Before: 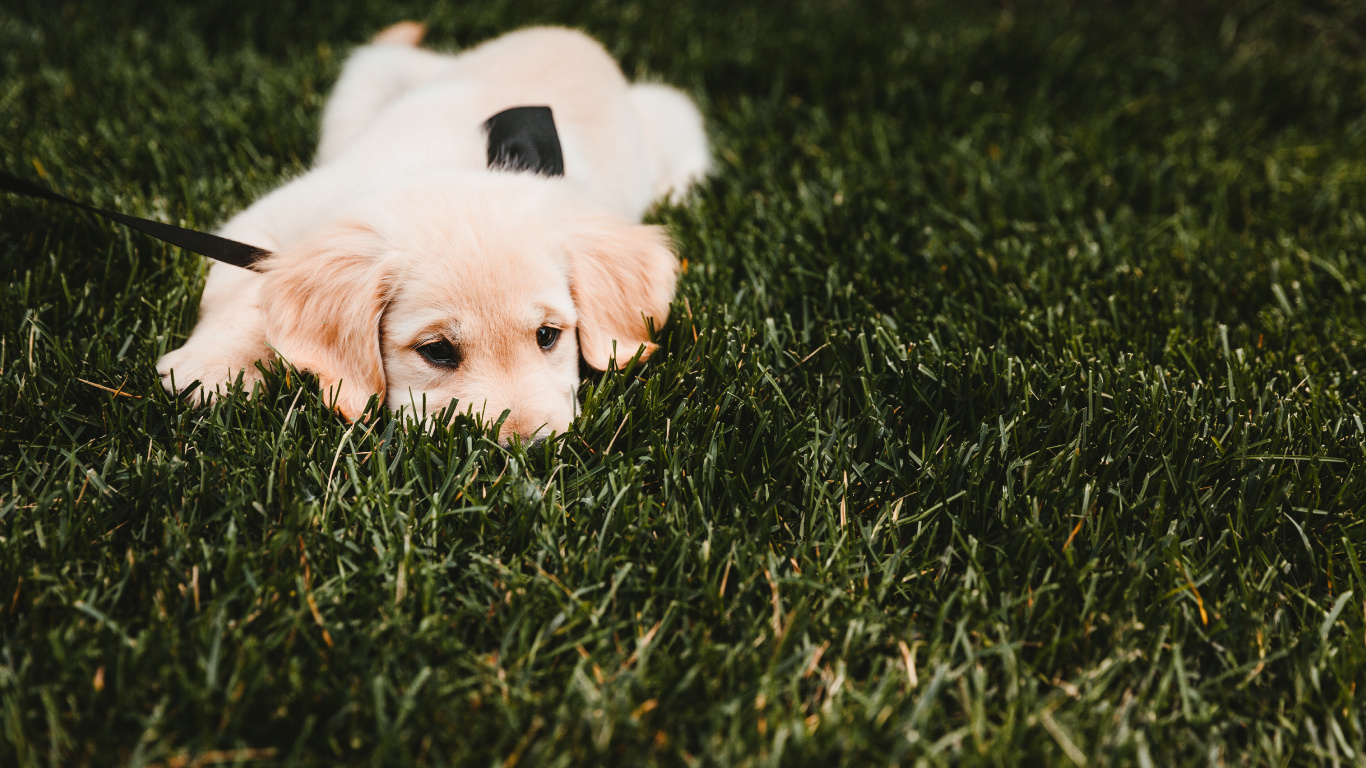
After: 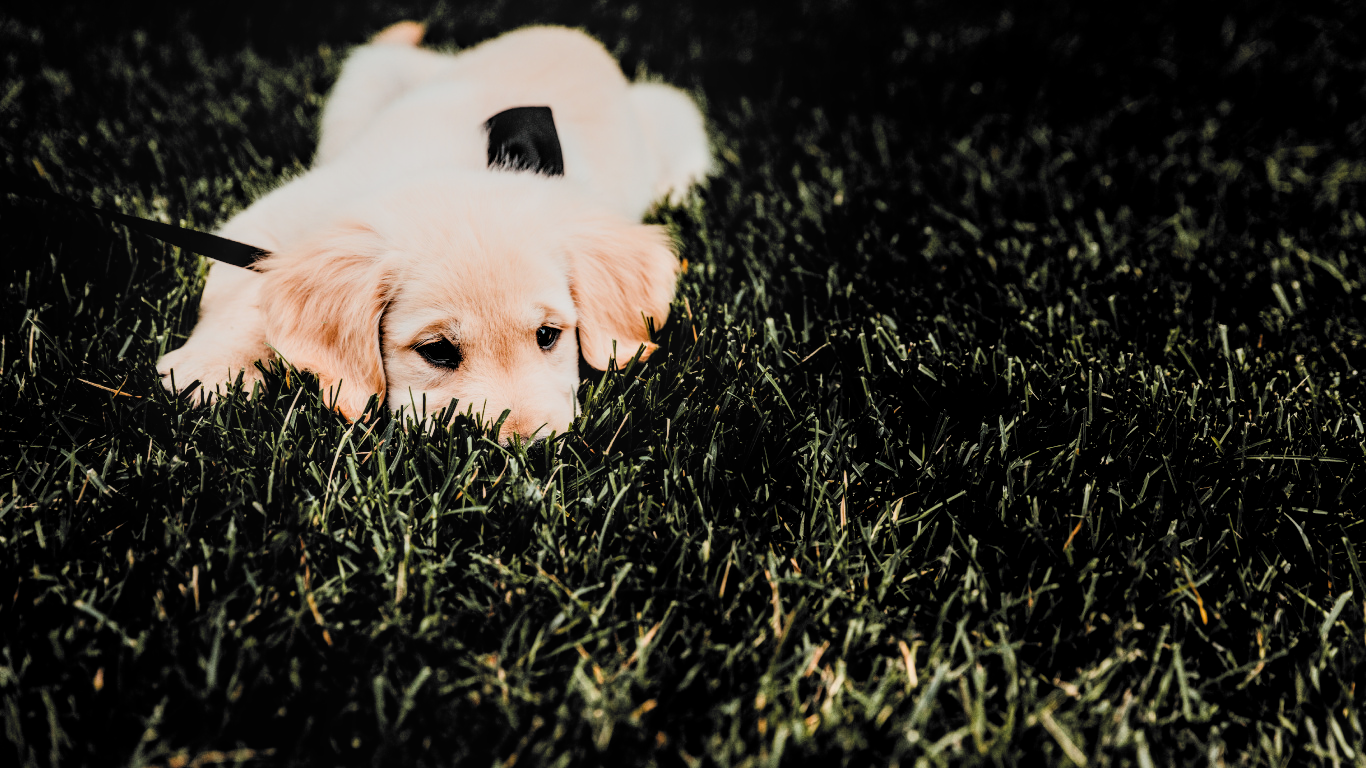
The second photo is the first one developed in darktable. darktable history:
filmic rgb: black relative exposure -5.04 EV, white relative exposure 3.99 EV, hardness 2.89, contrast 1.297, highlights saturation mix -28.83%, color science v6 (2022)
tone equalizer: -8 EV -0.391 EV, -7 EV -0.427 EV, -6 EV -0.372 EV, -5 EV -0.22 EV, -3 EV 0.211 EV, -2 EV 0.304 EV, -1 EV 0.37 EV, +0 EV 0.399 EV, edges refinement/feathering 500, mask exposure compensation -1.57 EV, preserve details guided filter
local contrast: detail 130%
